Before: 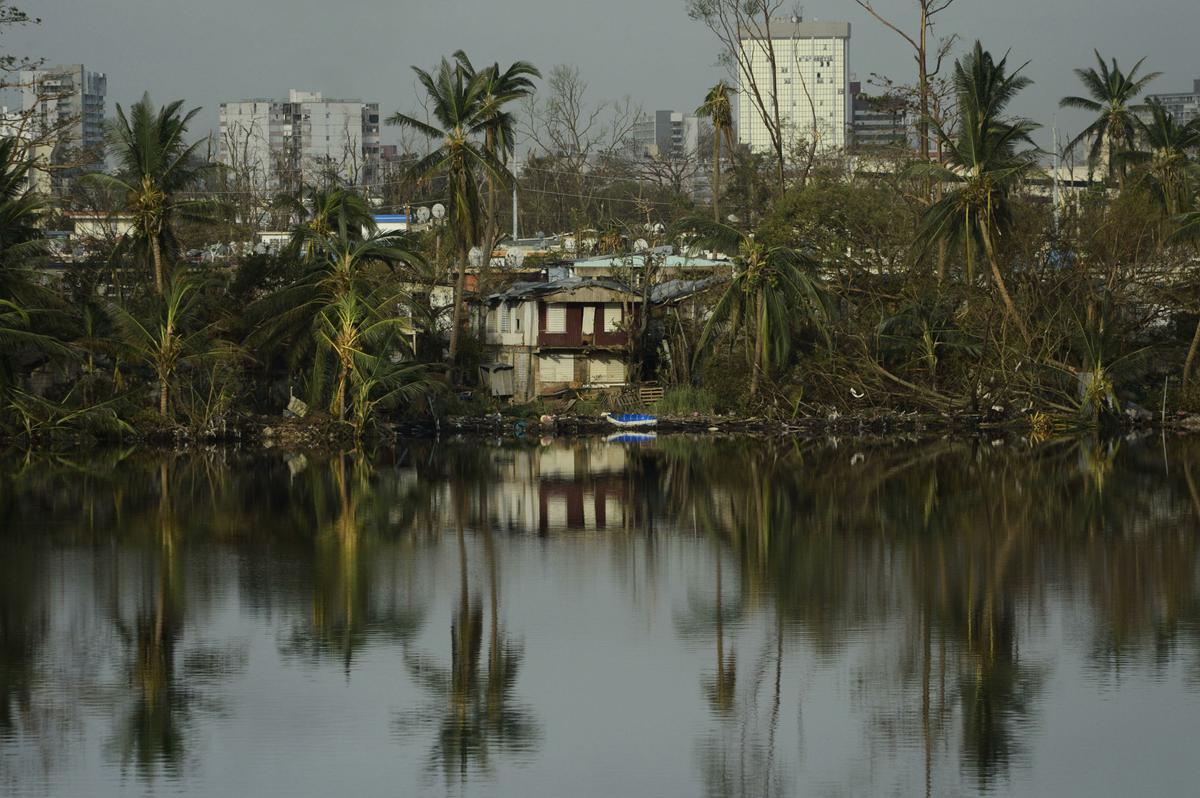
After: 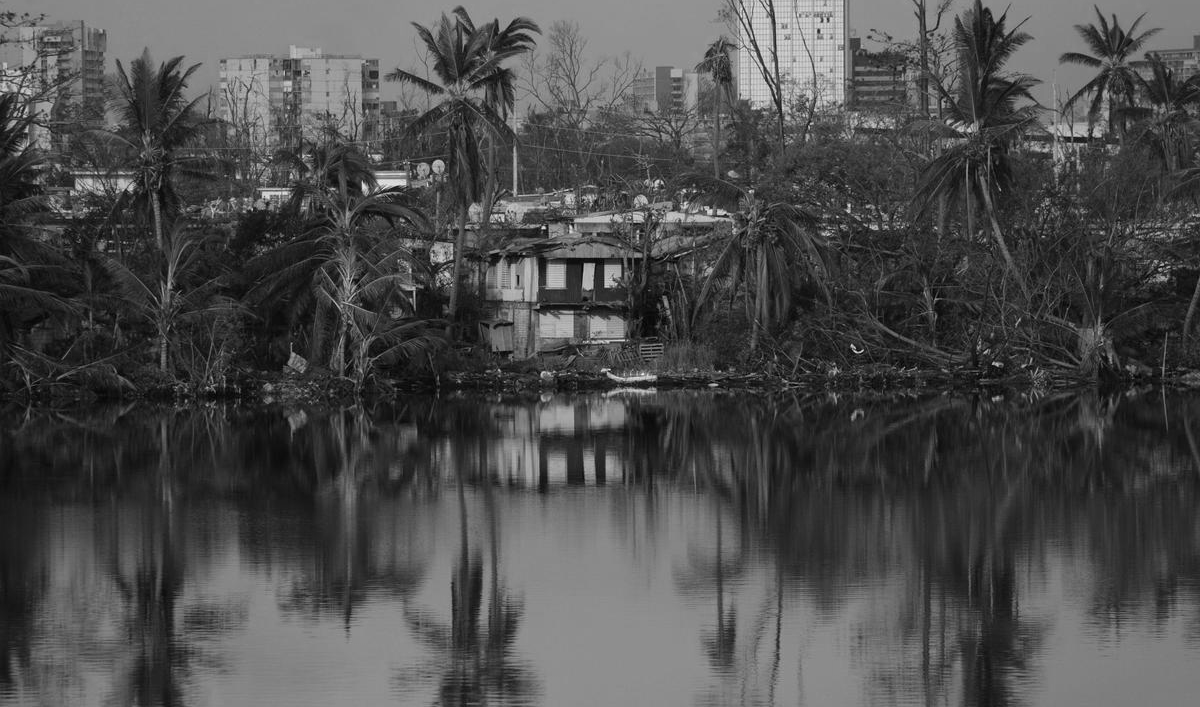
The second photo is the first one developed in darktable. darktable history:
crop and rotate: top 5.612%, bottom 5.785%
color zones: curves: ch0 [(0, 0.613) (0.01, 0.613) (0.245, 0.448) (0.498, 0.529) (0.642, 0.665) (0.879, 0.777) (0.99, 0.613)]; ch1 [(0, 0) (0.143, 0) (0.286, 0) (0.429, 0) (0.571, 0) (0.714, 0) (0.857, 0)]
